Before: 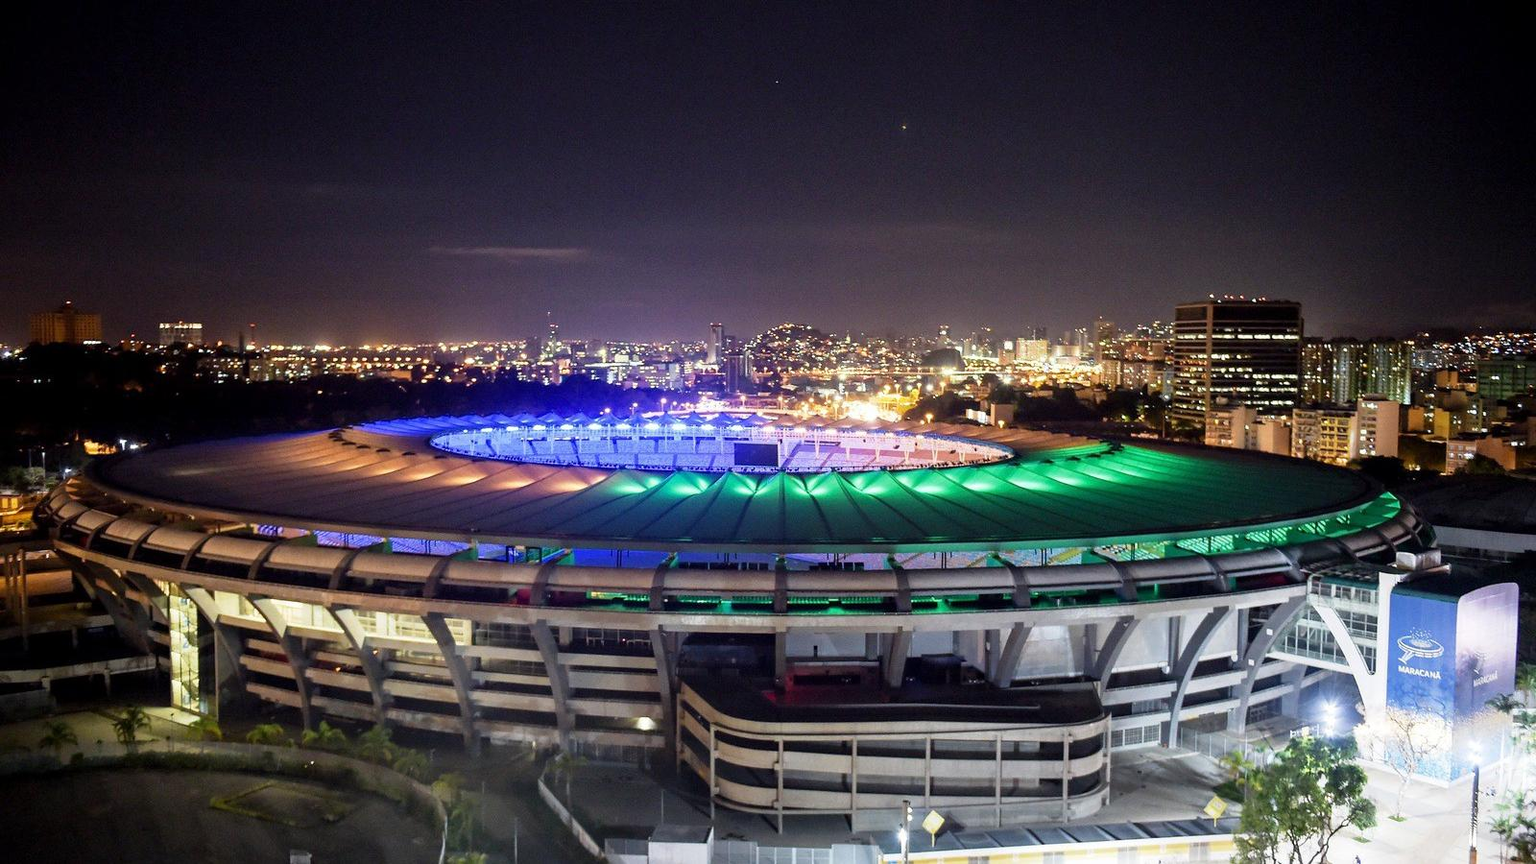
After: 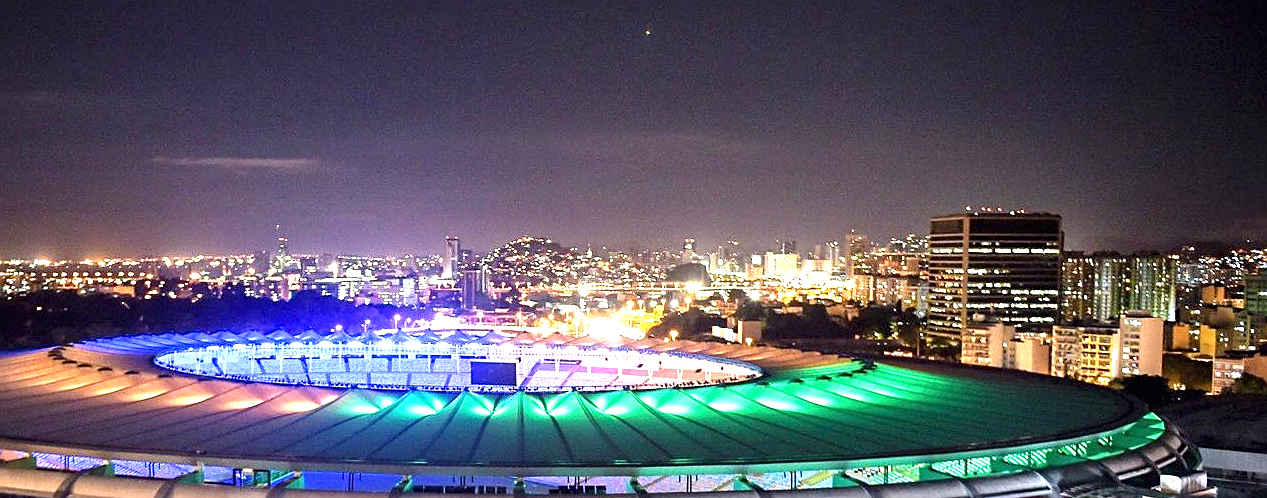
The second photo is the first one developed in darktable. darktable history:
exposure: black level correction 0, exposure 1.099 EV, compensate exposure bias true, compensate highlight preservation false
sharpen: on, module defaults
crop: left 18.381%, top 11.12%, right 2.408%, bottom 33.514%
